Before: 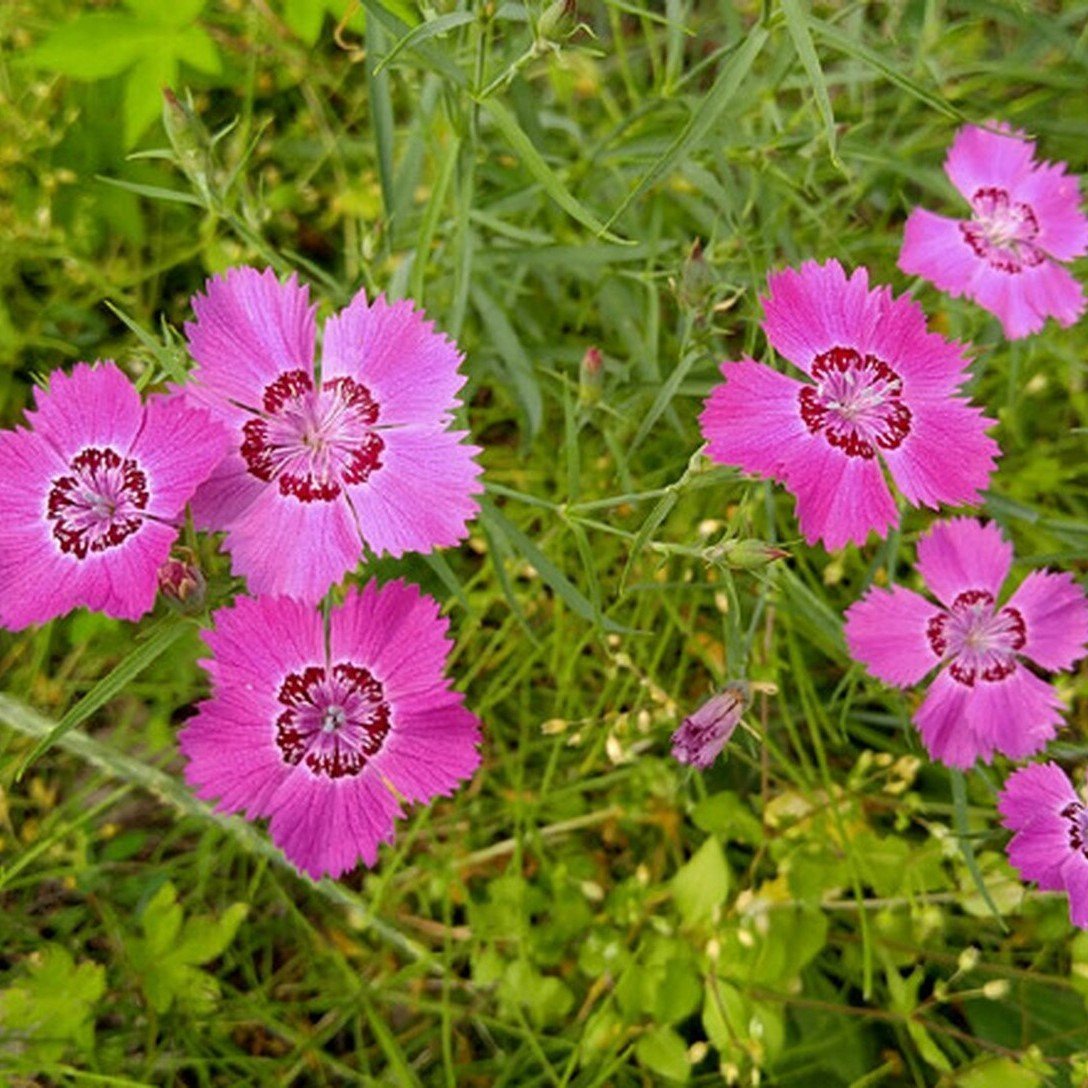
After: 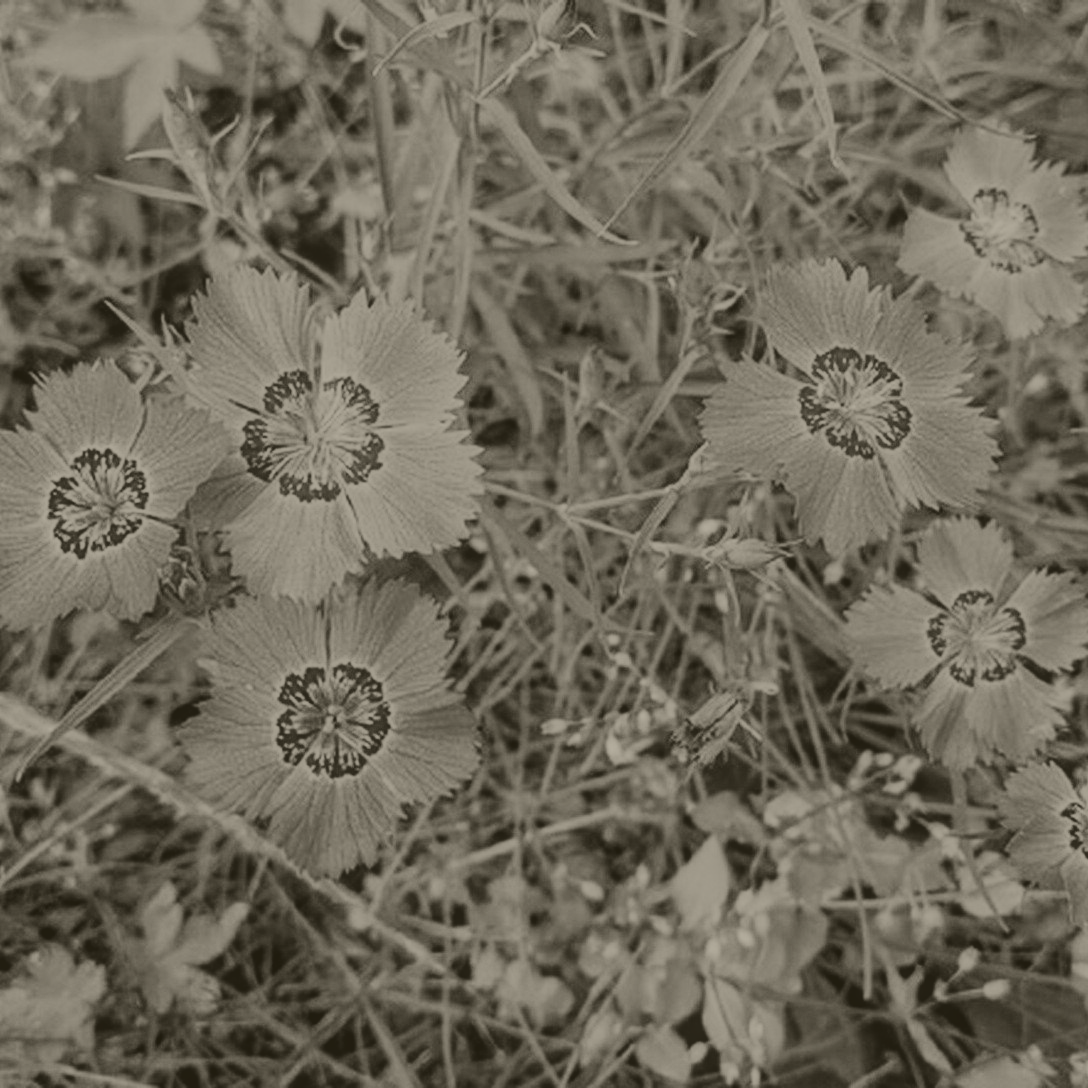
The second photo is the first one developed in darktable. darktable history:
colorize: hue 41.44°, saturation 22%, source mix 60%, lightness 10.61%
tone curve: curves: ch0 [(0, 0.036) (0.037, 0.042) (0.184, 0.146) (0.438, 0.521) (0.54, 0.668) (0.698, 0.835) (0.856, 0.92) (1, 0.98)]; ch1 [(0, 0) (0.393, 0.415) (0.447, 0.448) (0.482, 0.459) (0.509, 0.496) (0.527, 0.525) (0.571, 0.602) (0.619, 0.671) (0.715, 0.729) (1, 1)]; ch2 [(0, 0) (0.369, 0.388) (0.449, 0.454) (0.499, 0.5) (0.521, 0.517) (0.53, 0.544) (0.561, 0.607) (0.674, 0.735) (1, 1)], color space Lab, independent channels, preserve colors none
local contrast: on, module defaults
